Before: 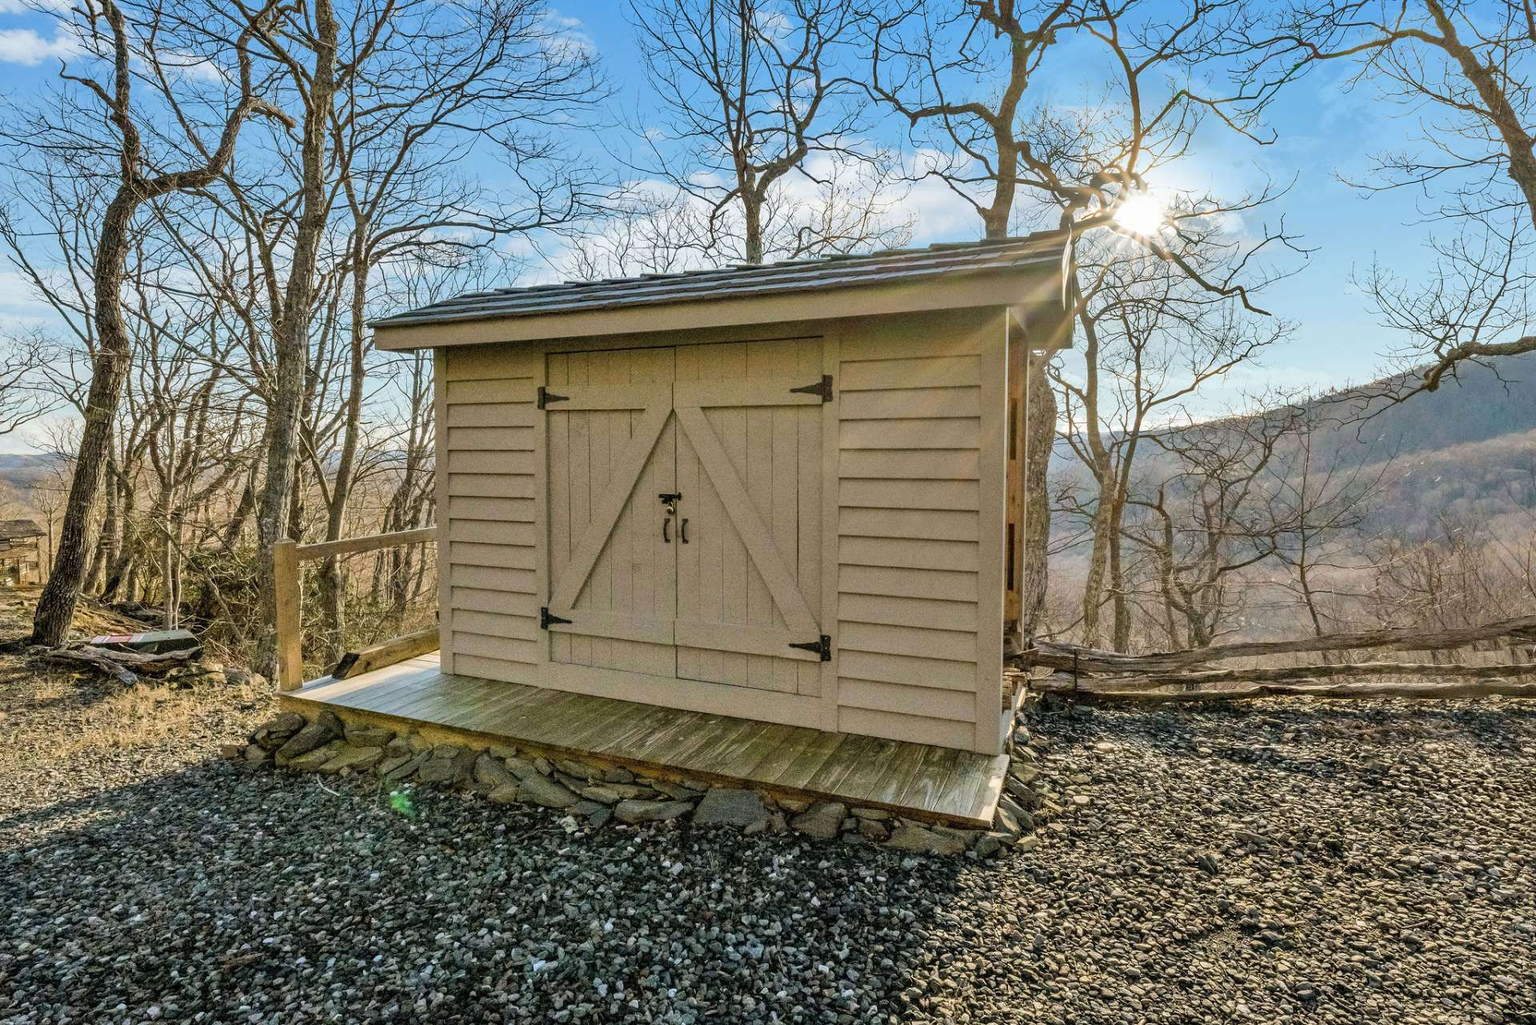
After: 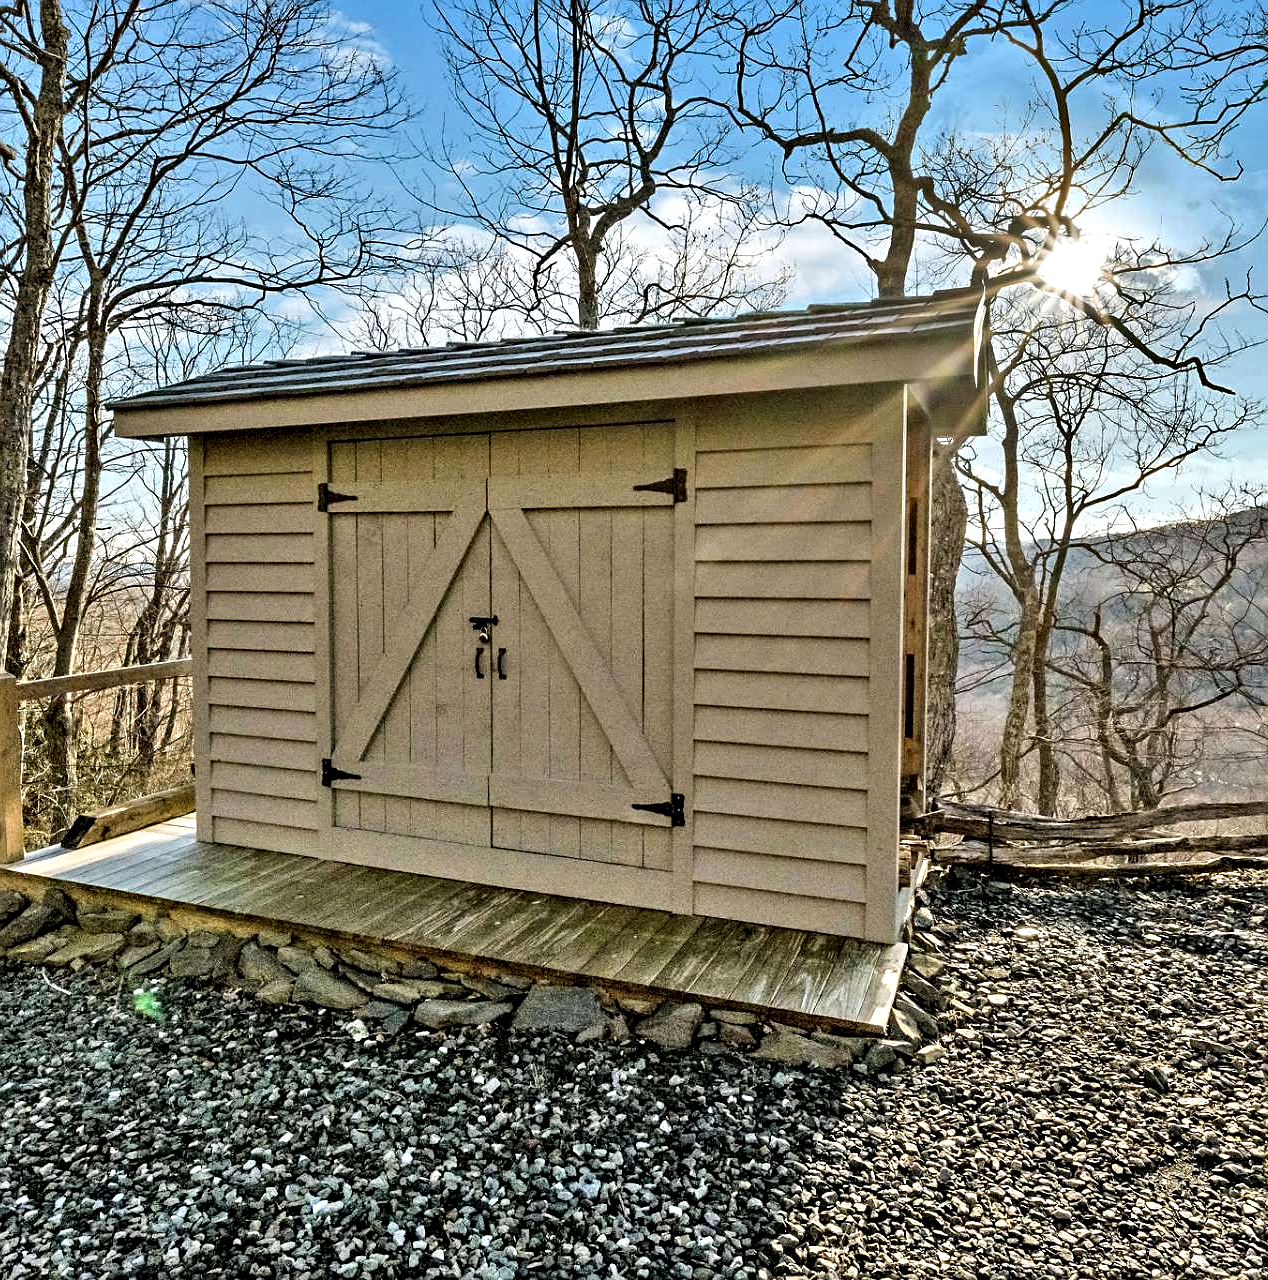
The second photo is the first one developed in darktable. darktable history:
sharpen: on, module defaults
crop and rotate: left 18.442%, right 15.508%
shadows and highlights: white point adjustment 1, soften with gaussian
contrast equalizer: y [[0.511, 0.558, 0.631, 0.632, 0.559, 0.512], [0.5 ×6], [0.5 ×6], [0 ×6], [0 ×6]]
